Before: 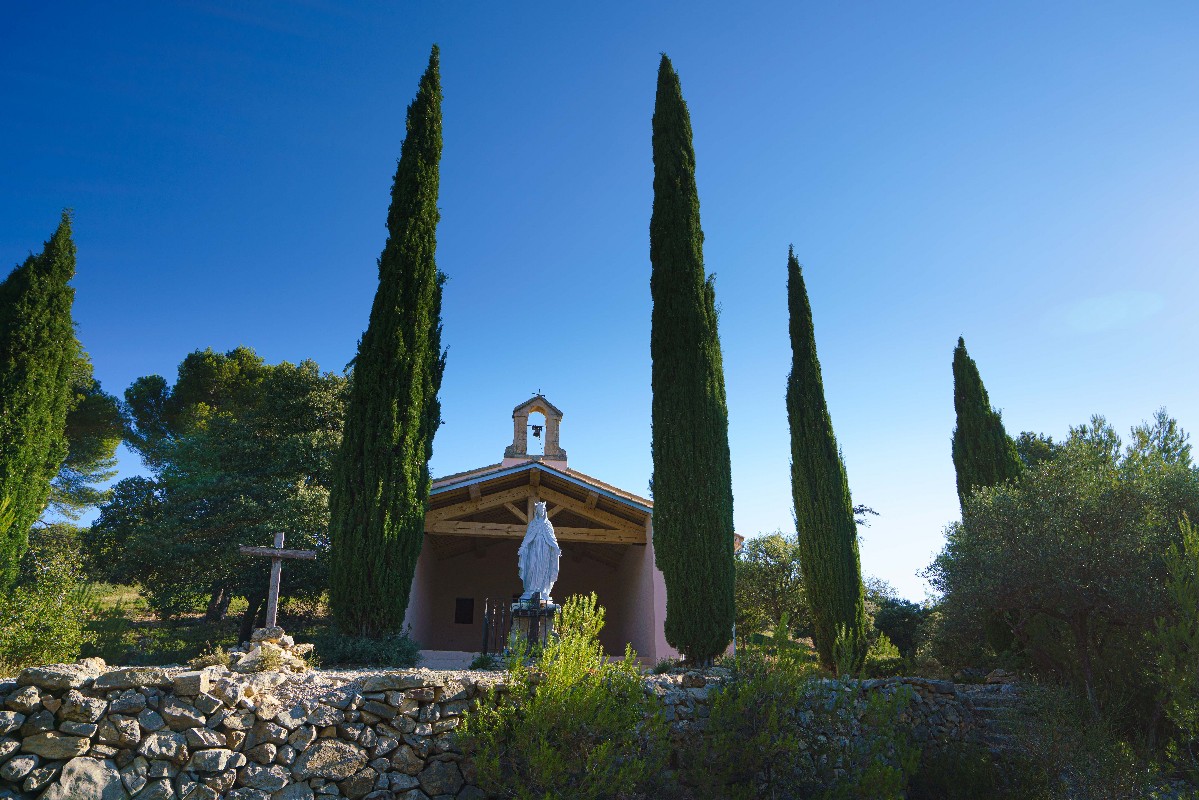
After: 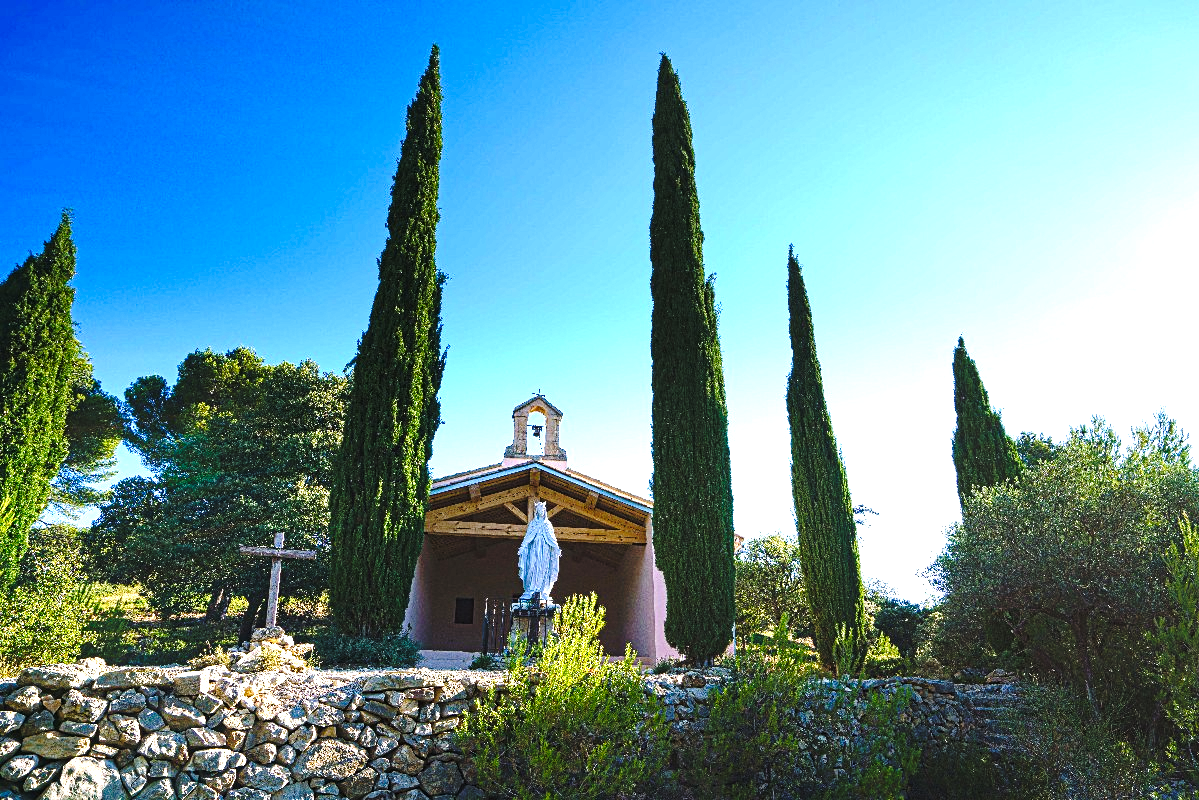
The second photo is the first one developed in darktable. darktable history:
contrast equalizer: y [[0.5, 0.5, 0.5, 0.539, 0.64, 0.611], [0.5 ×6], [0.5 ×6], [0 ×6], [0 ×6]]
exposure: black level correction -0.002, exposure 1.35 EV, compensate highlight preservation false
color balance rgb: shadows fall-off 101%, linear chroma grading › mid-tones 7.63%, perceptual saturation grading › mid-tones 11.68%, mask middle-gray fulcrum 22.45%, global vibrance 10.11%, saturation formula JzAzBz (2021)
base curve: curves: ch0 [(0, 0) (0.073, 0.04) (0.157, 0.139) (0.492, 0.492) (0.758, 0.758) (1, 1)], preserve colors none
